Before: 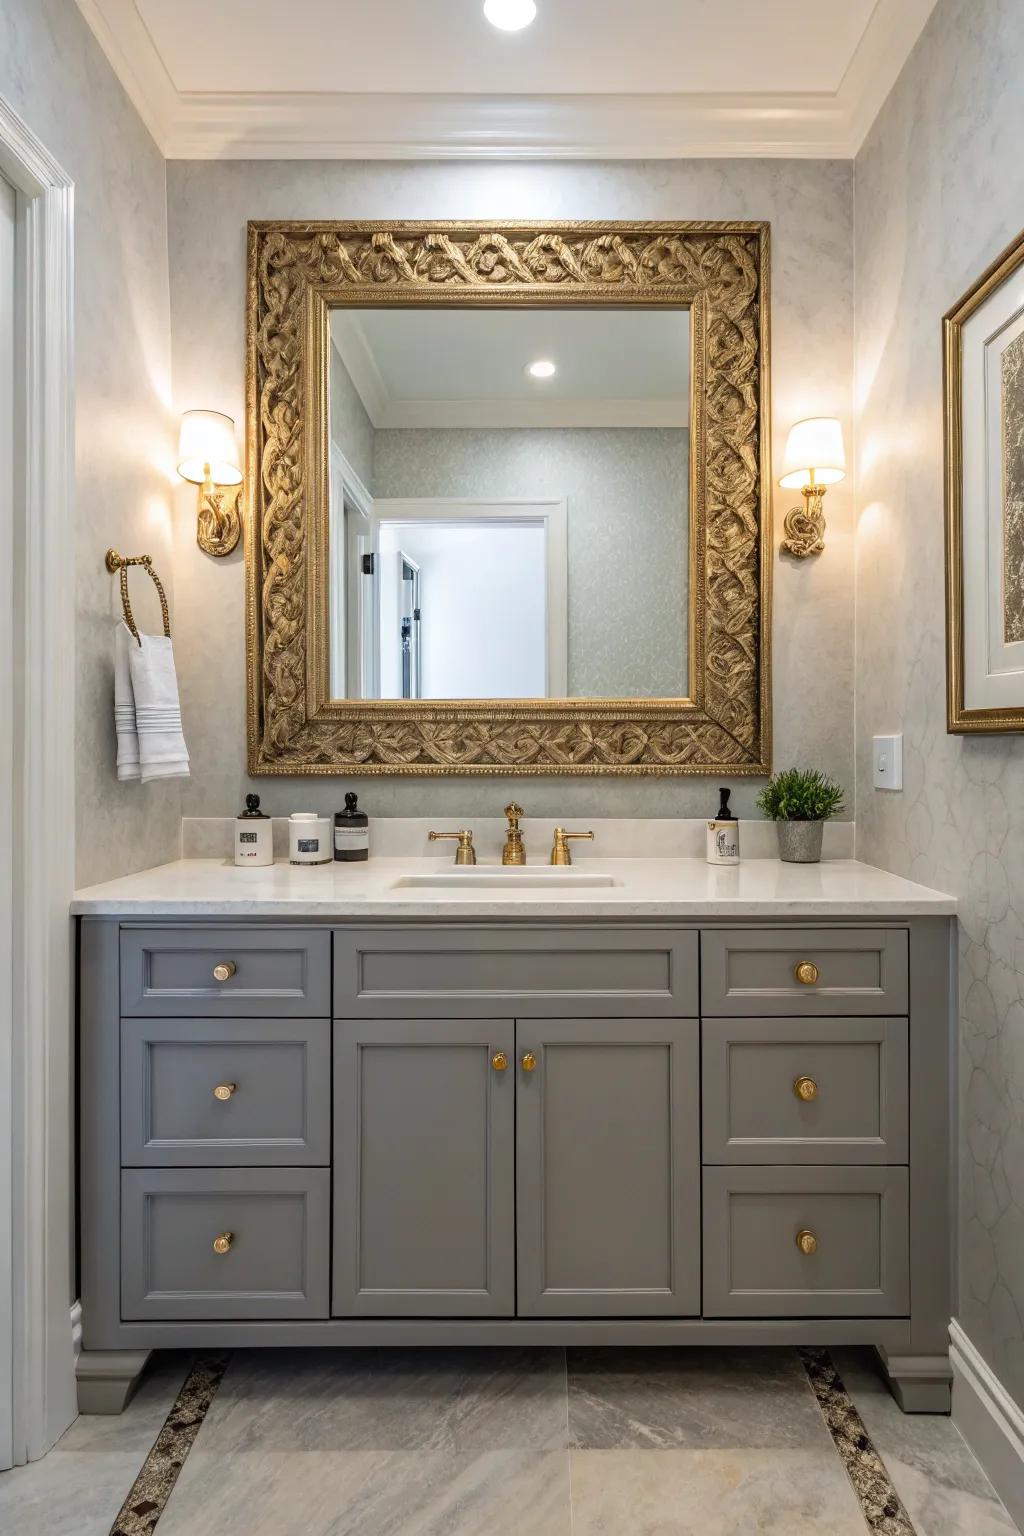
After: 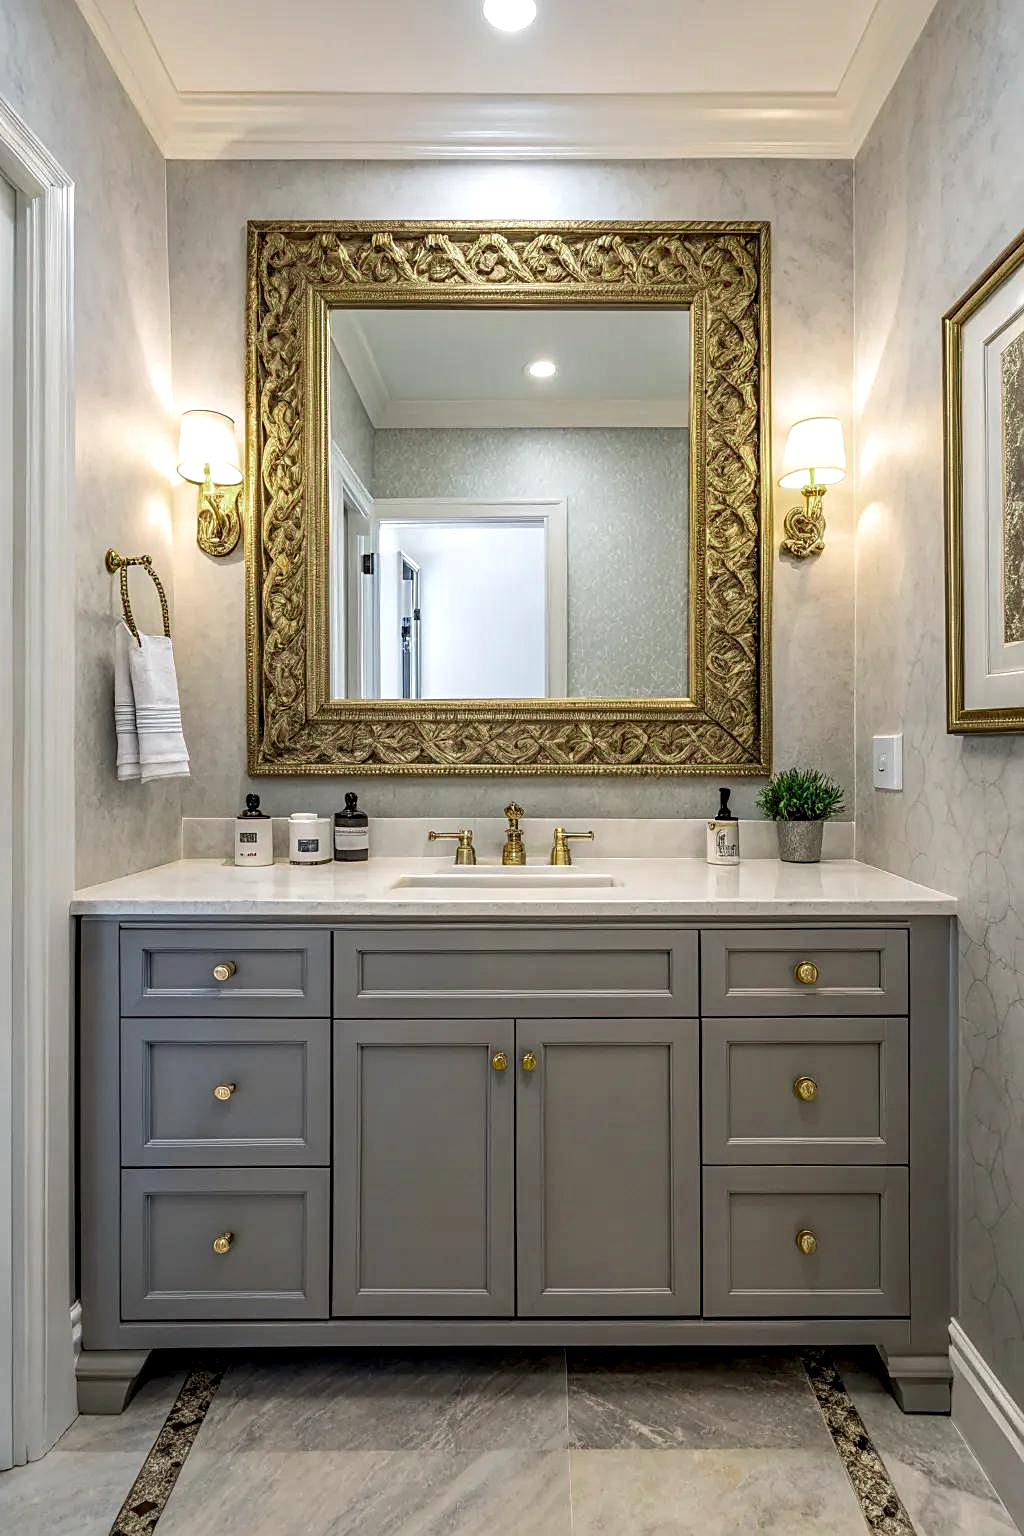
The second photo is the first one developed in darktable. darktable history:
color zones: curves: ch2 [(0, 0.488) (0.143, 0.417) (0.286, 0.212) (0.429, 0.179) (0.571, 0.154) (0.714, 0.415) (0.857, 0.495) (1, 0.488)], mix -137.87%
local contrast: detail 130%
sharpen: on, module defaults
